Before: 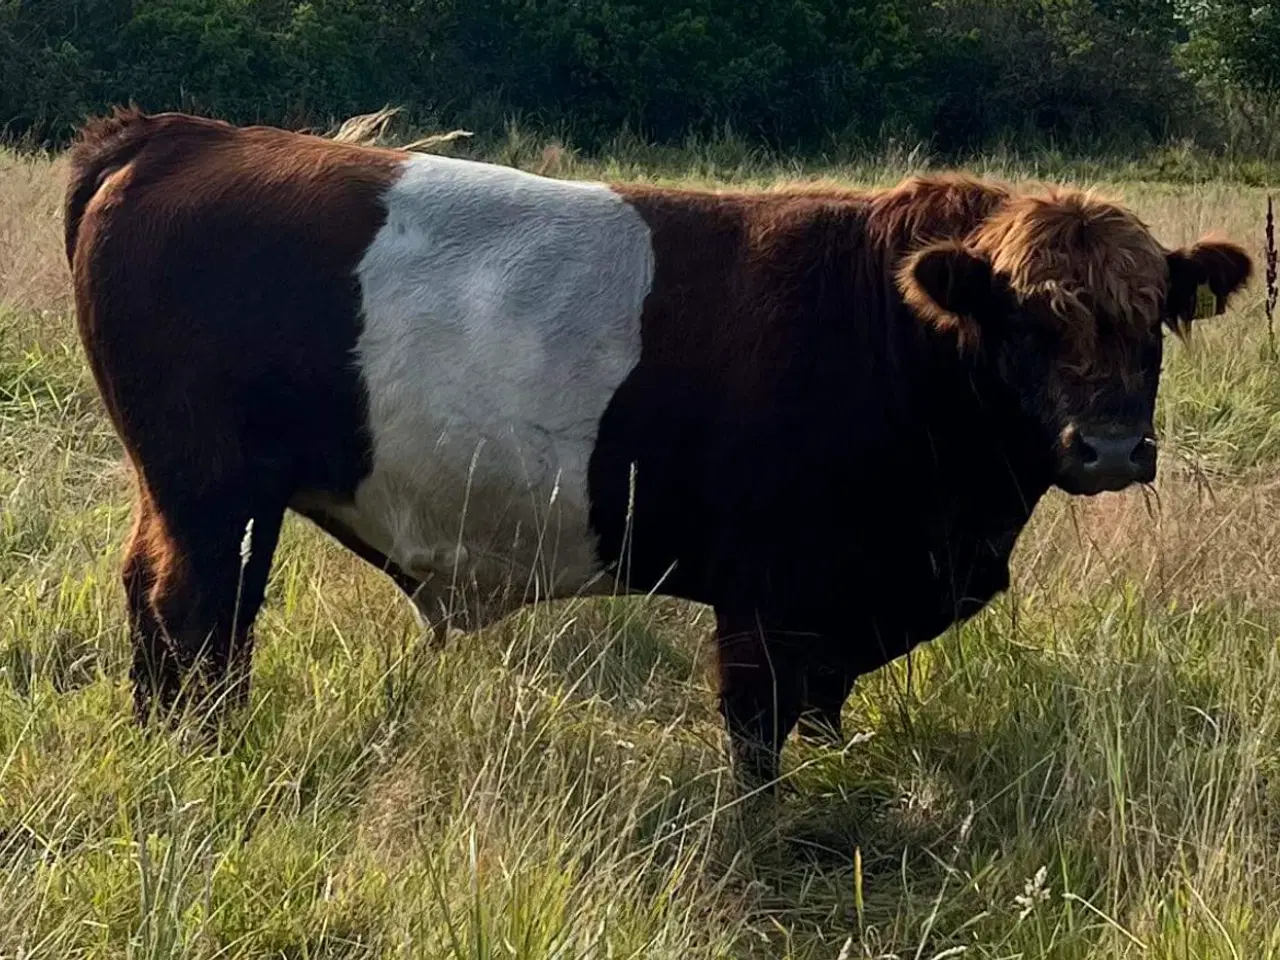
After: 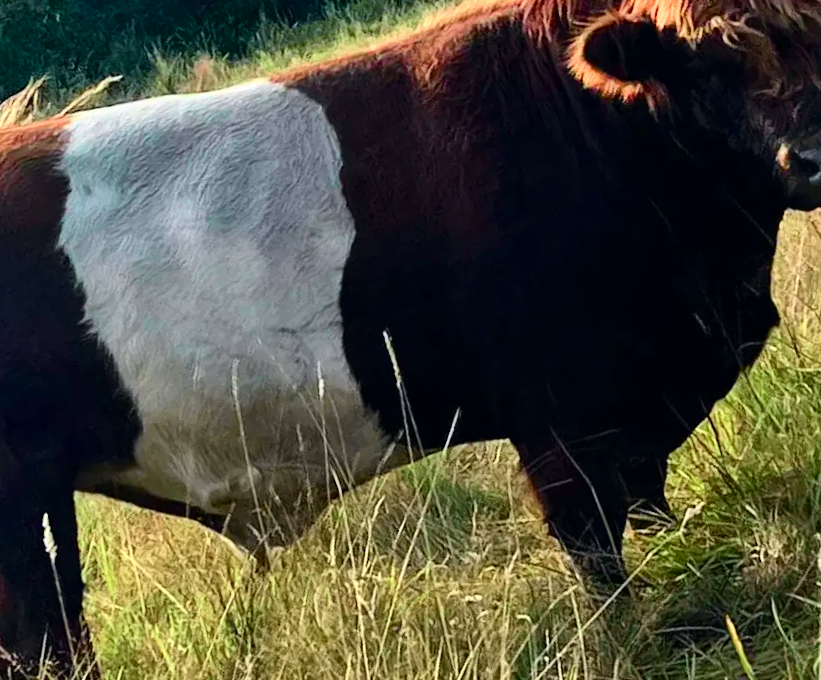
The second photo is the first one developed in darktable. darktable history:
exposure: exposure 0.127 EV, compensate highlight preservation false
crop and rotate: angle 19.92°, left 6.784%, right 3.748%, bottom 1.163%
shadows and highlights: soften with gaussian
tone curve: curves: ch0 [(0, 0) (0.051, 0.047) (0.102, 0.099) (0.258, 0.29) (0.442, 0.527) (0.695, 0.804) (0.88, 0.952) (1, 1)]; ch1 [(0, 0) (0.339, 0.298) (0.402, 0.363) (0.444, 0.415) (0.485, 0.469) (0.494, 0.493) (0.504, 0.501) (0.525, 0.534) (0.555, 0.593) (0.594, 0.648) (1, 1)]; ch2 [(0, 0) (0.48, 0.48) (0.504, 0.5) (0.535, 0.557) (0.581, 0.623) (0.649, 0.683) (0.824, 0.815) (1, 1)], color space Lab, independent channels, preserve colors none
